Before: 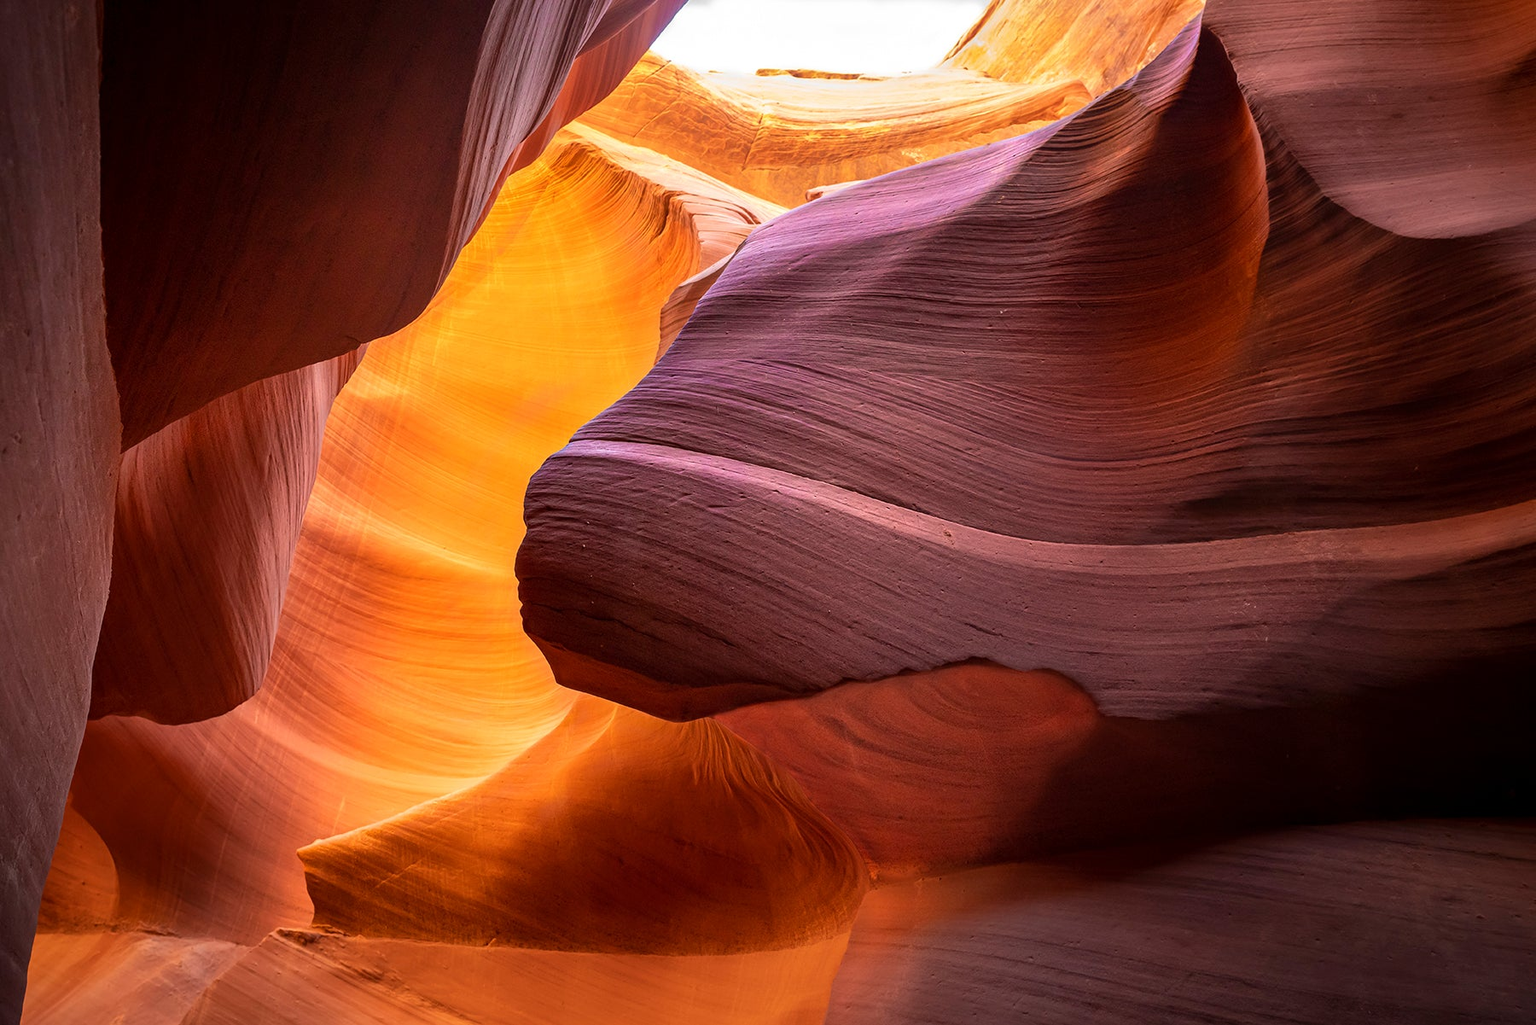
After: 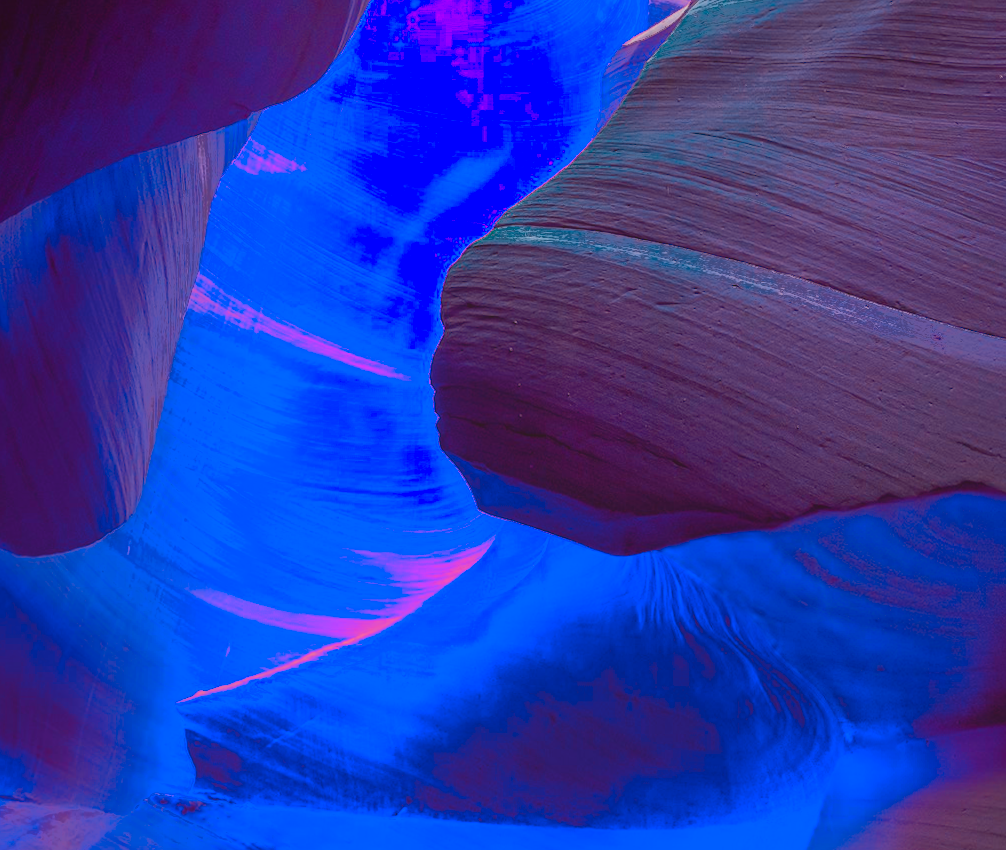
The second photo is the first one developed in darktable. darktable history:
rotate and perspective: rotation 0.192°, lens shift (horizontal) -0.015, crop left 0.005, crop right 0.996, crop top 0.006, crop bottom 0.99
exposure: exposure 0.178 EV, compensate exposure bias true, compensate highlight preservation false
color balance: output saturation 120%
white balance: red 0.982, blue 1.018
local contrast: detail 70%
color zones: curves: ch0 [(0.826, 0.353)]; ch1 [(0.242, 0.647) (0.889, 0.342)]; ch2 [(0.246, 0.089) (0.969, 0.068)]
fill light: exposure -0.73 EV, center 0.69, width 2.2
crop: left 8.966%, top 23.852%, right 34.699%, bottom 4.703%
